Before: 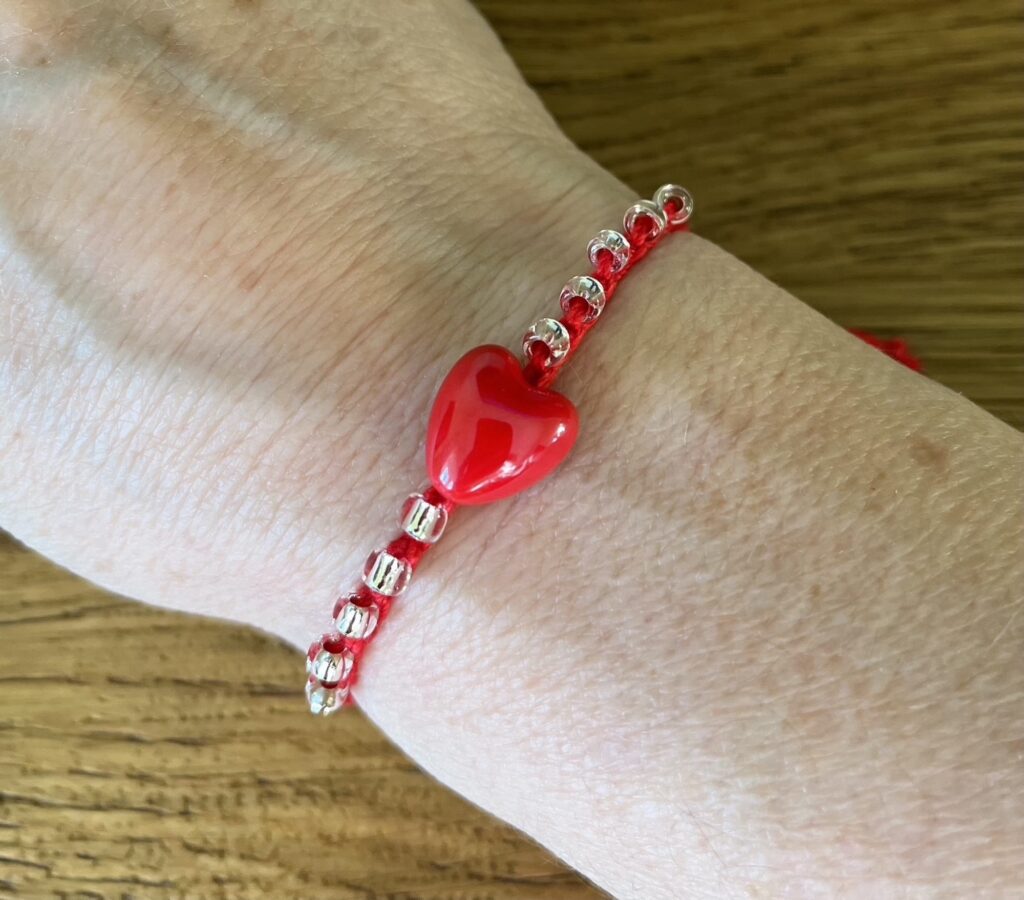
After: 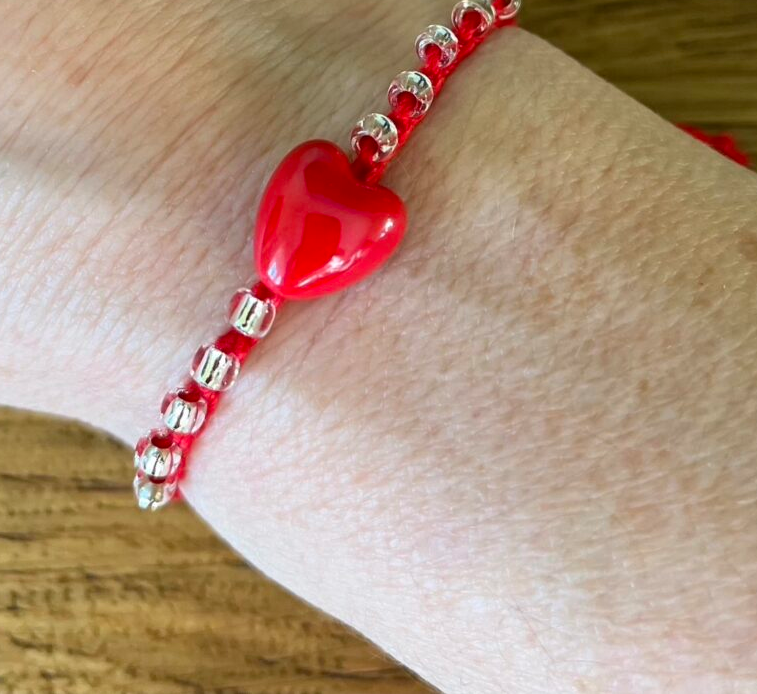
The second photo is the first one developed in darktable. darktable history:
tone equalizer: on, module defaults
crop: left 16.871%, top 22.857%, right 9.116%
